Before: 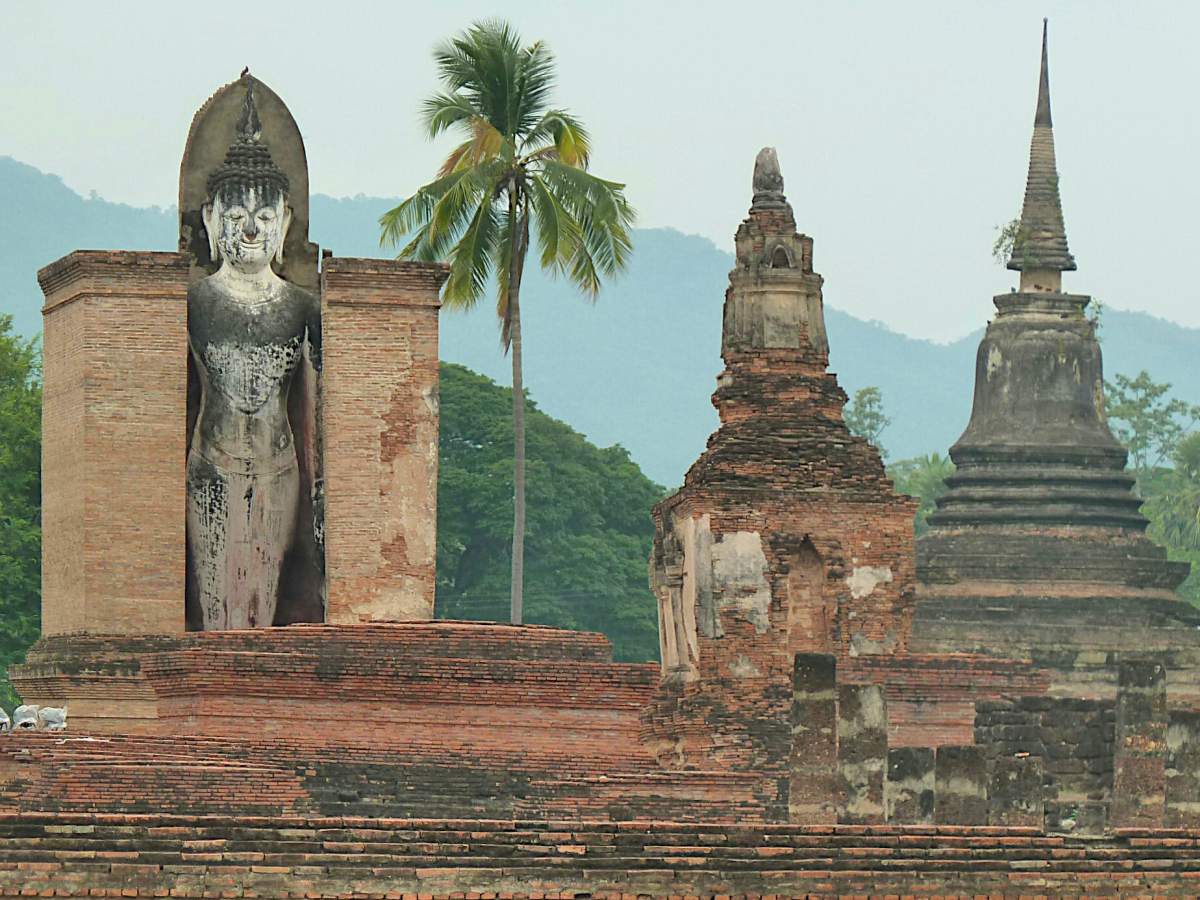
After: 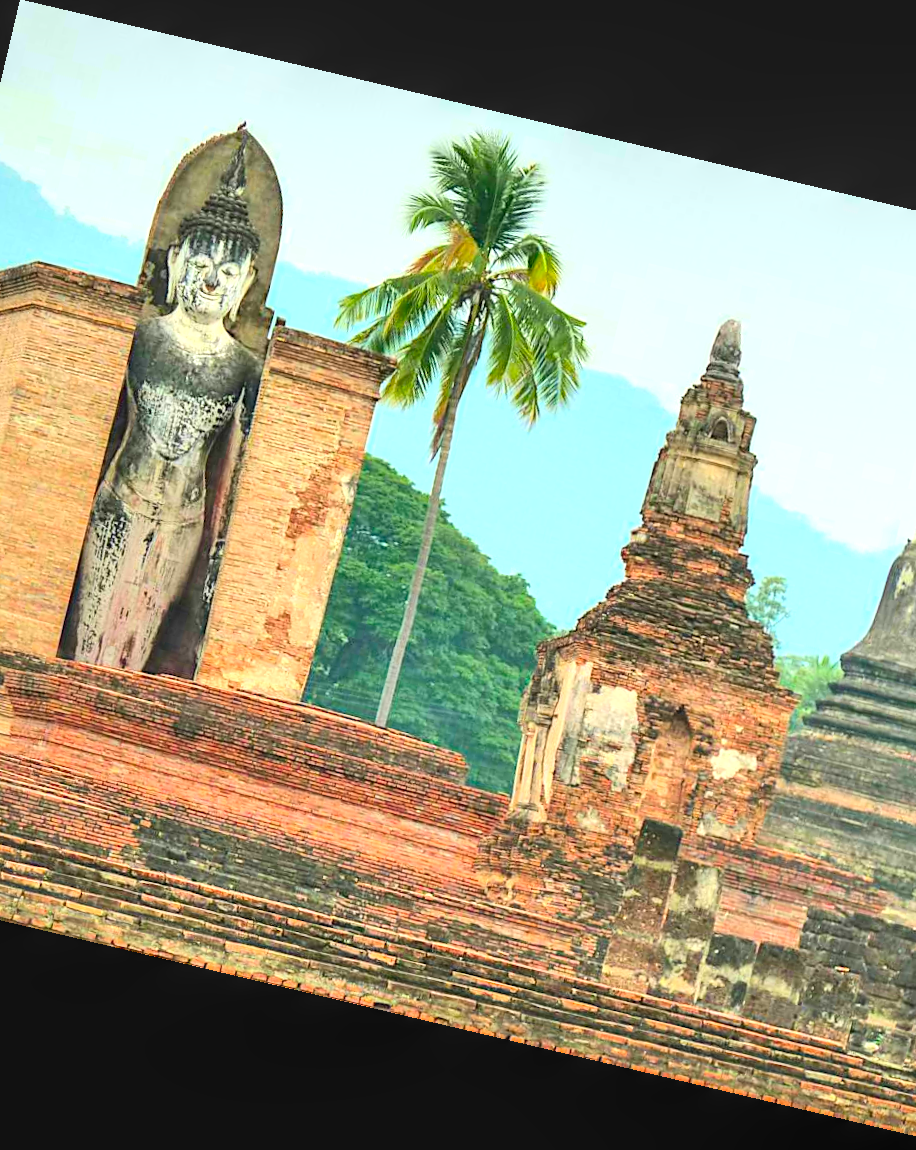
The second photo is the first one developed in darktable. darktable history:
local contrast: detail 144%
rotate and perspective: rotation 13.27°, automatic cropping off
crop and rotate: left 13.537%, right 19.796%
exposure: black level correction -0.002, exposure 0.54 EV, compensate highlight preservation false
contrast brightness saturation: contrast 0.2, brightness 0.2, saturation 0.8
